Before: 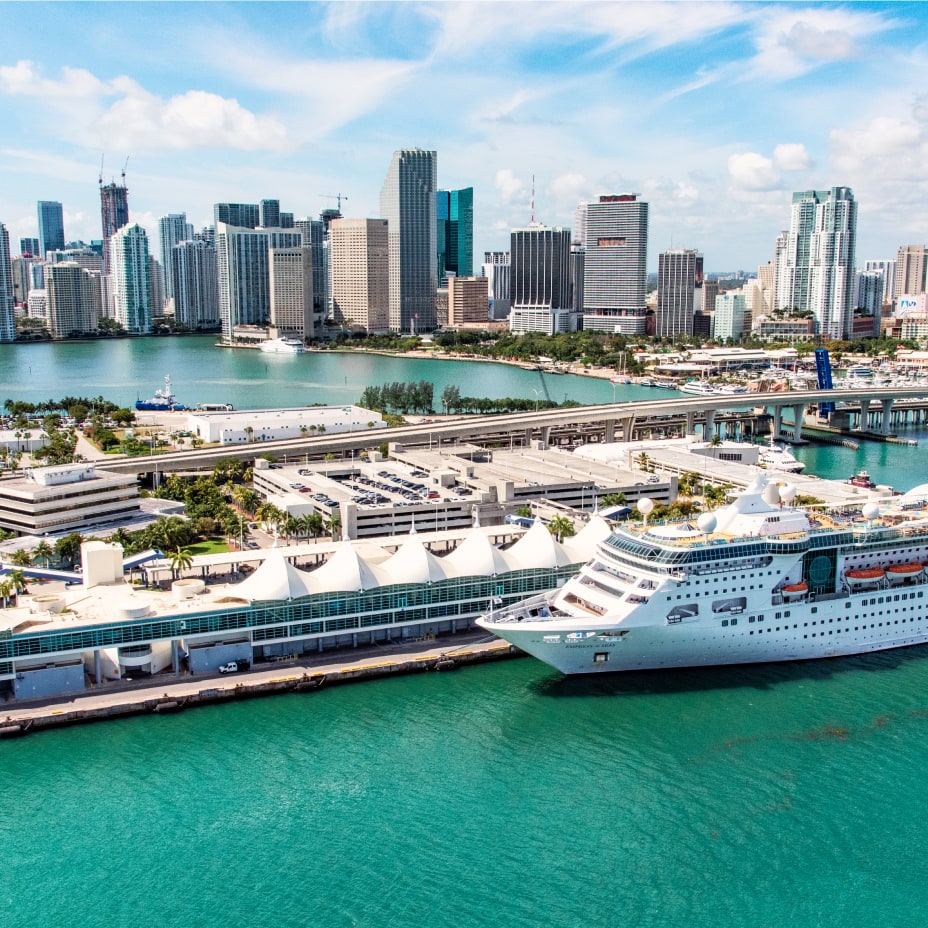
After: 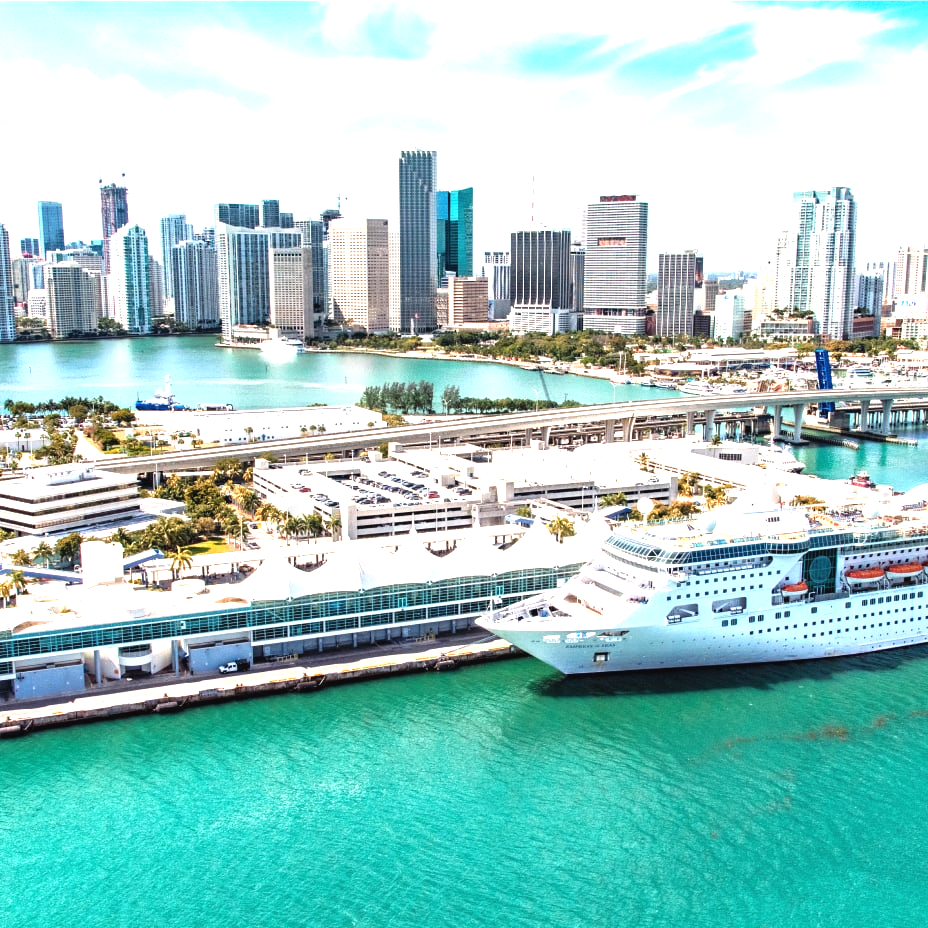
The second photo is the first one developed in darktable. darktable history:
exposure: black level correction -0.001, exposure 1.108 EV, compensate highlight preservation false
color zones: curves: ch2 [(0, 0.5) (0.143, 0.5) (0.286, 0.416) (0.429, 0.5) (0.571, 0.5) (0.714, 0.5) (0.857, 0.5) (1, 0.5)]
